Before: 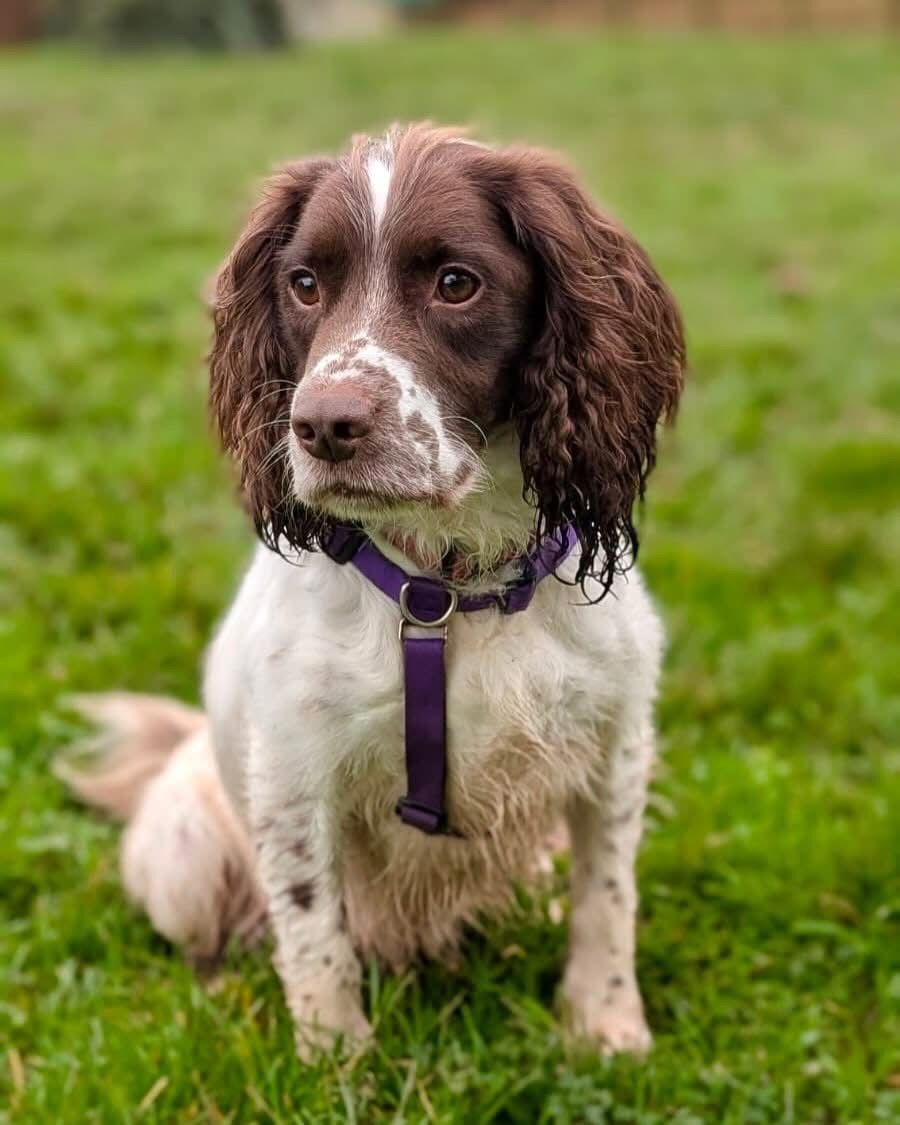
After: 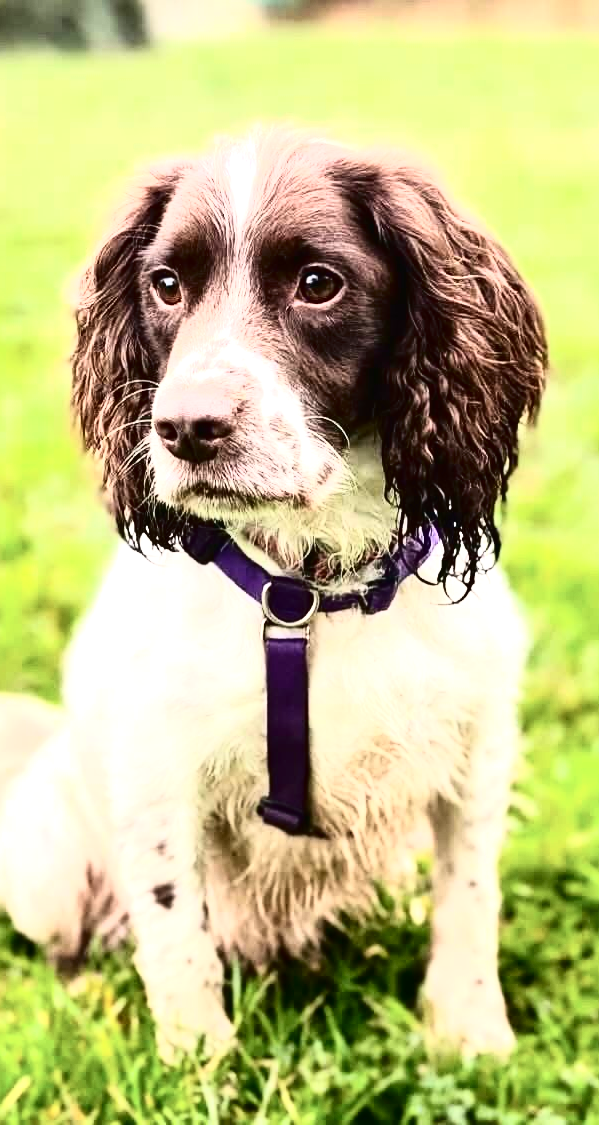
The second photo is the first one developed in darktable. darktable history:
crop and rotate: left 15.443%, right 17.965%
exposure: black level correction -0.002, exposure 1.112 EV, compensate highlight preservation false
tone curve: curves: ch0 [(0, 0) (0.003, 0.002) (0.011, 0.005) (0.025, 0.011) (0.044, 0.017) (0.069, 0.021) (0.1, 0.027) (0.136, 0.035) (0.177, 0.05) (0.224, 0.076) (0.277, 0.126) (0.335, 0.212) (0.399, 0.333) (0.468, 0.473) (0.543, 0.627) (0.623, 0.784) (0.709, 0.9) (0.801, 0.963) (0.898, 0.988) (1, 1)], color space Lab, independent channels, preserve colors none
